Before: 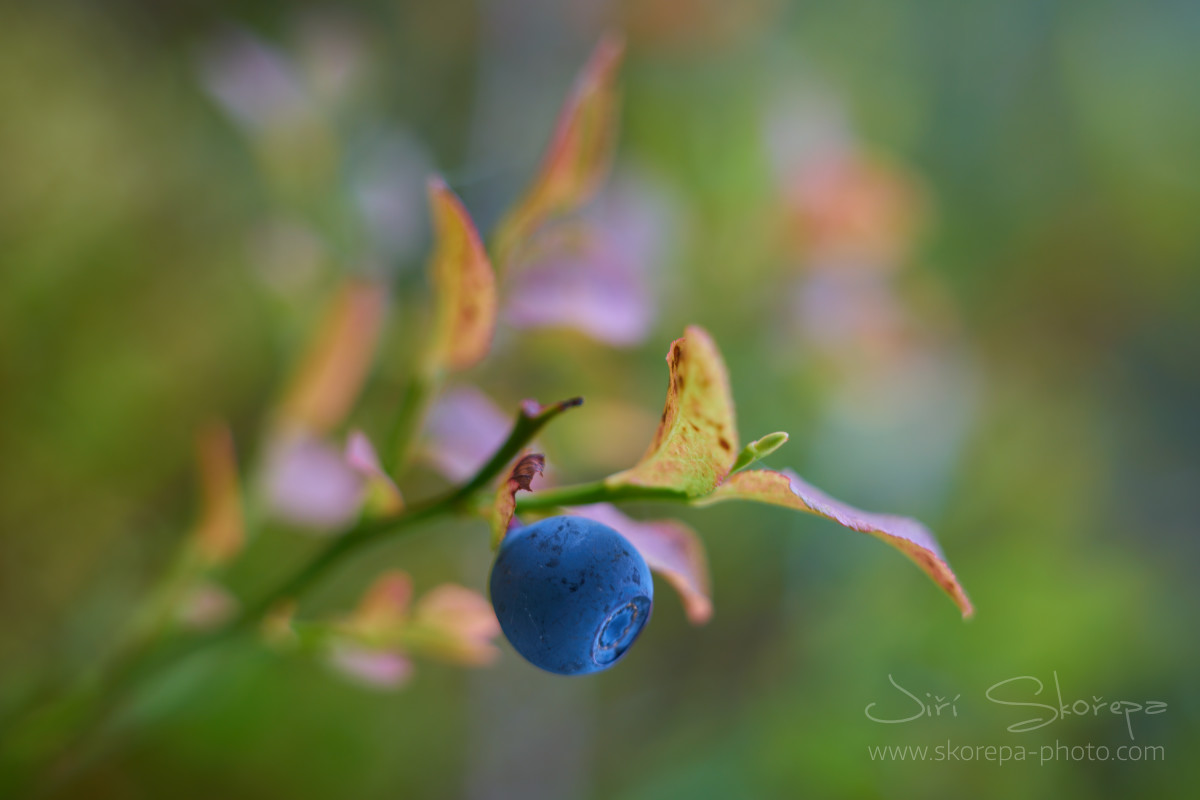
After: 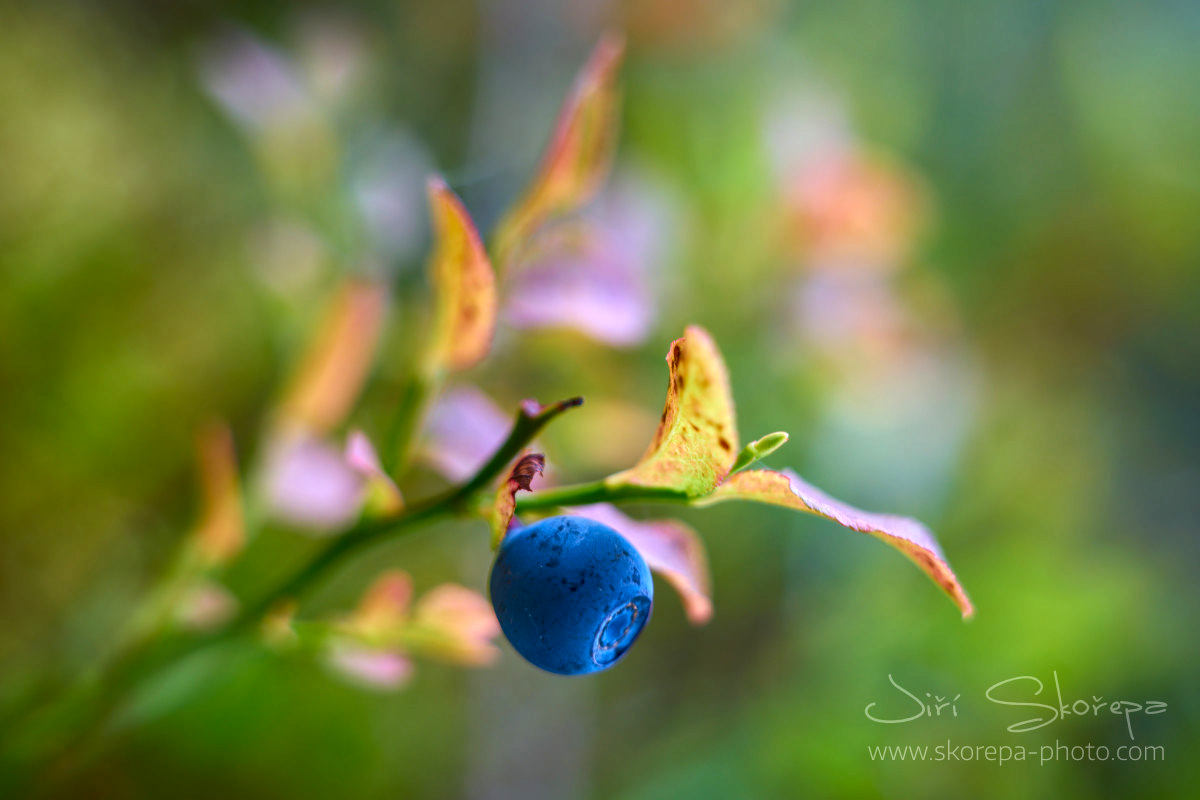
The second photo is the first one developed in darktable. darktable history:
exposure: exposure 0.498 EV, compensate highlight preservation false
contrast brightness saturation: contrast 0.132, brightness -0.054, saturation 0.159
local contrast: on, module defaults
